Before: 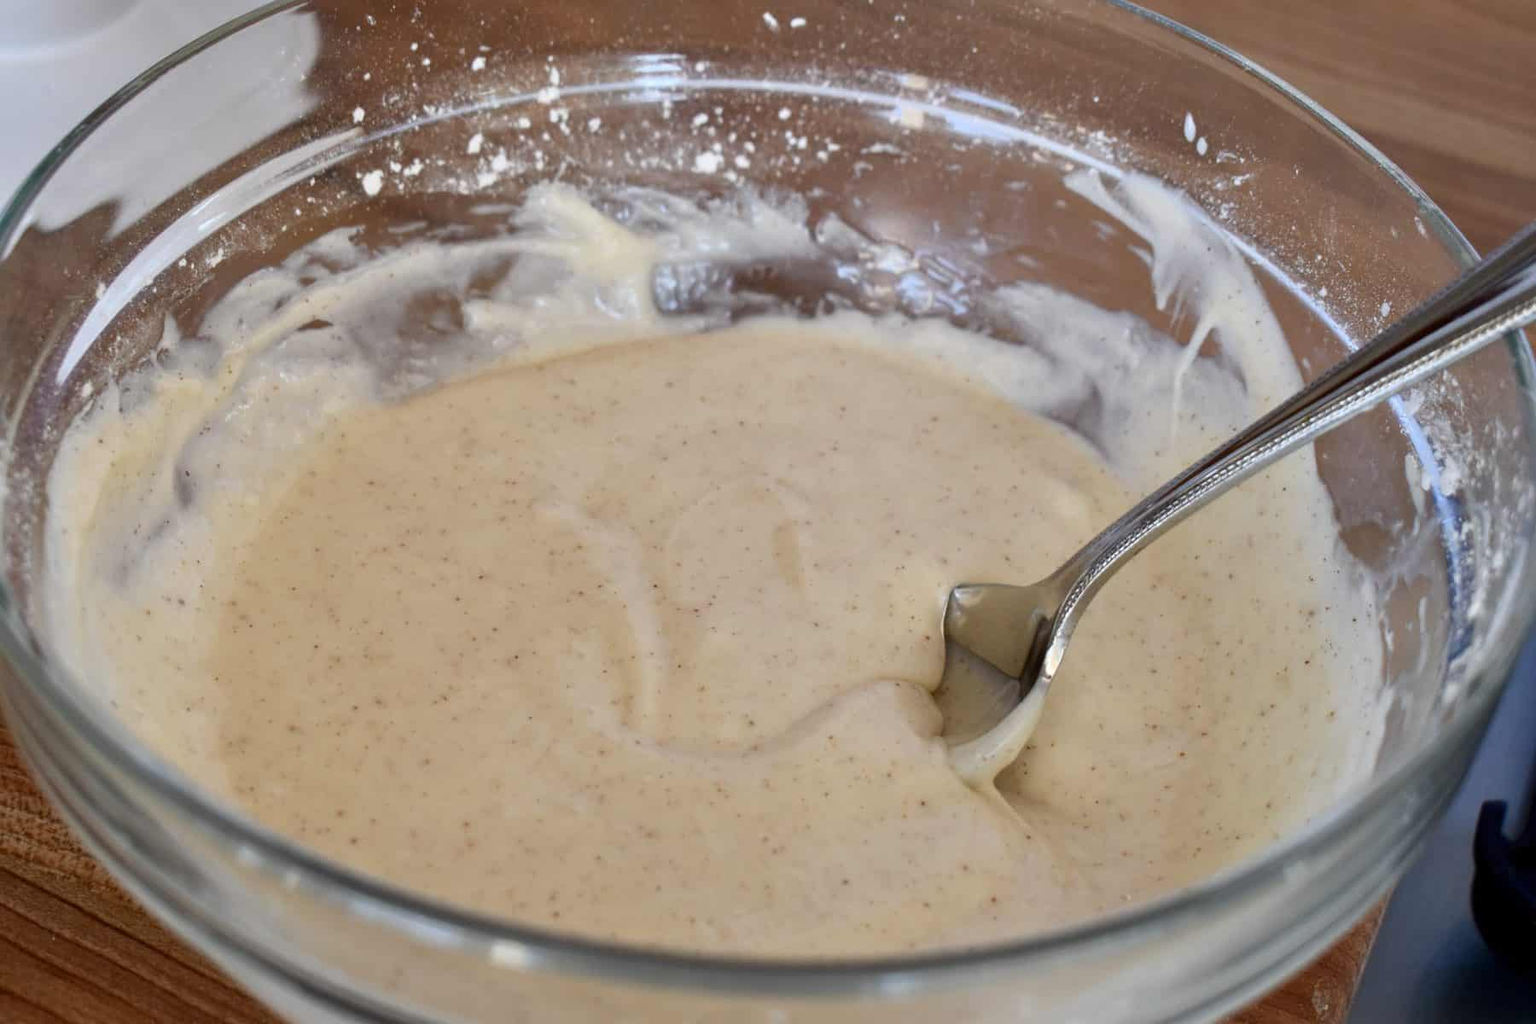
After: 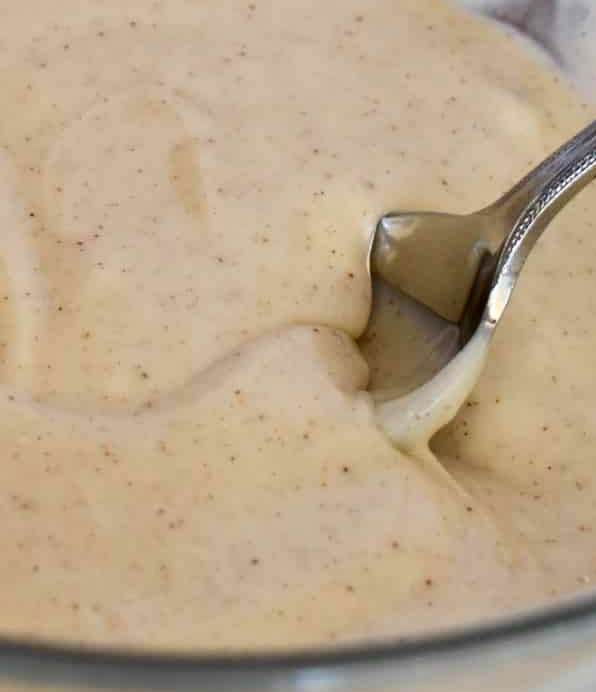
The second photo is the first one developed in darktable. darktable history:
contrast brightness saturation: contrast 0.175, saturation 0.3
crop: left 40.92%, top 39.405%, right 25.937%, bottom 2.871%
